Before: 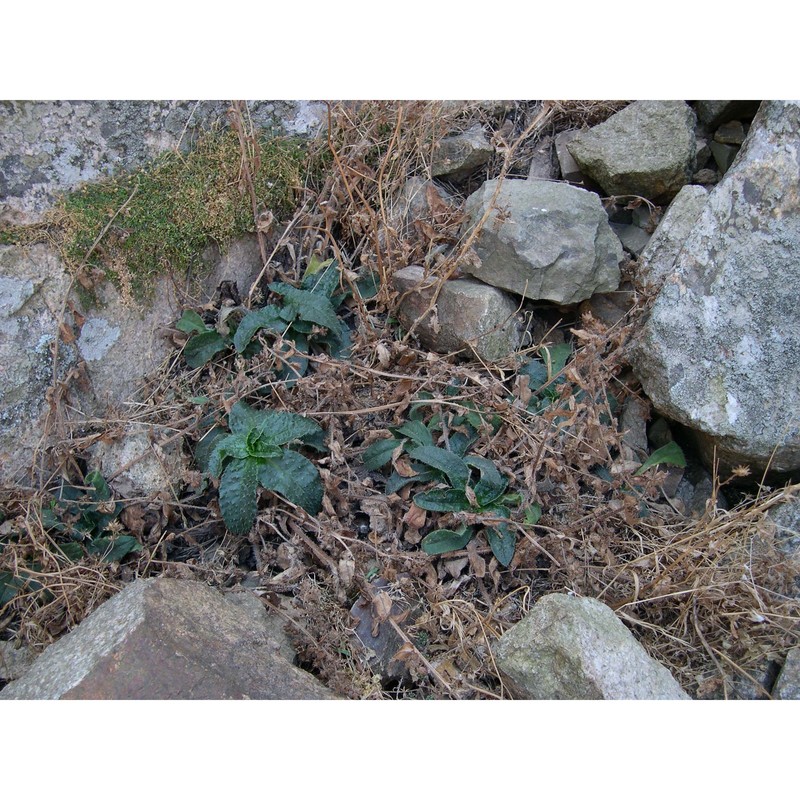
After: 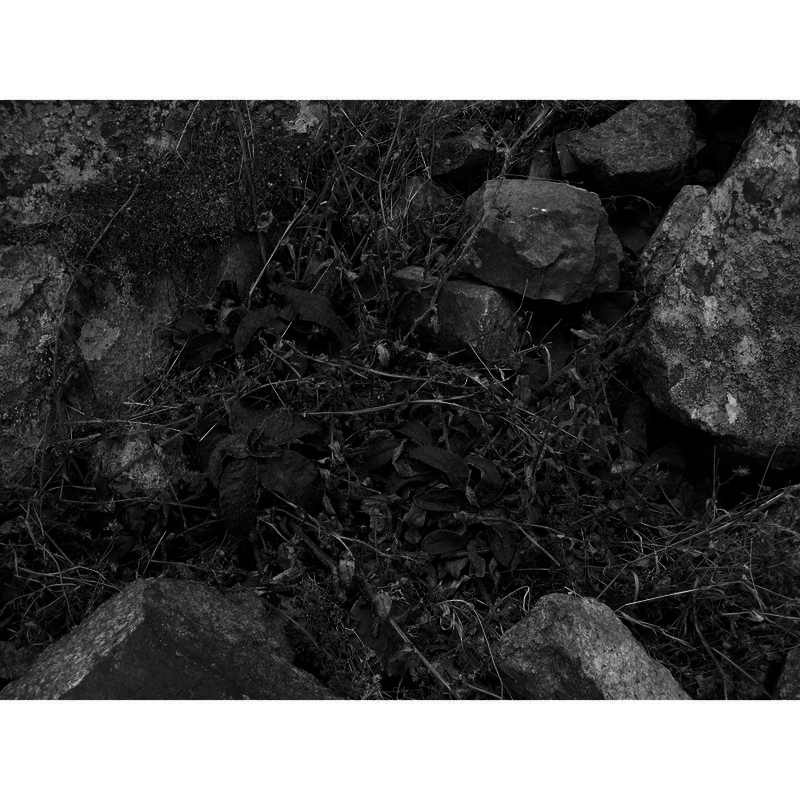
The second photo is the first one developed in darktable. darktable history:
contrast brightness saturation: contrast 0.024, brightness -0.999, saturation -0.999
